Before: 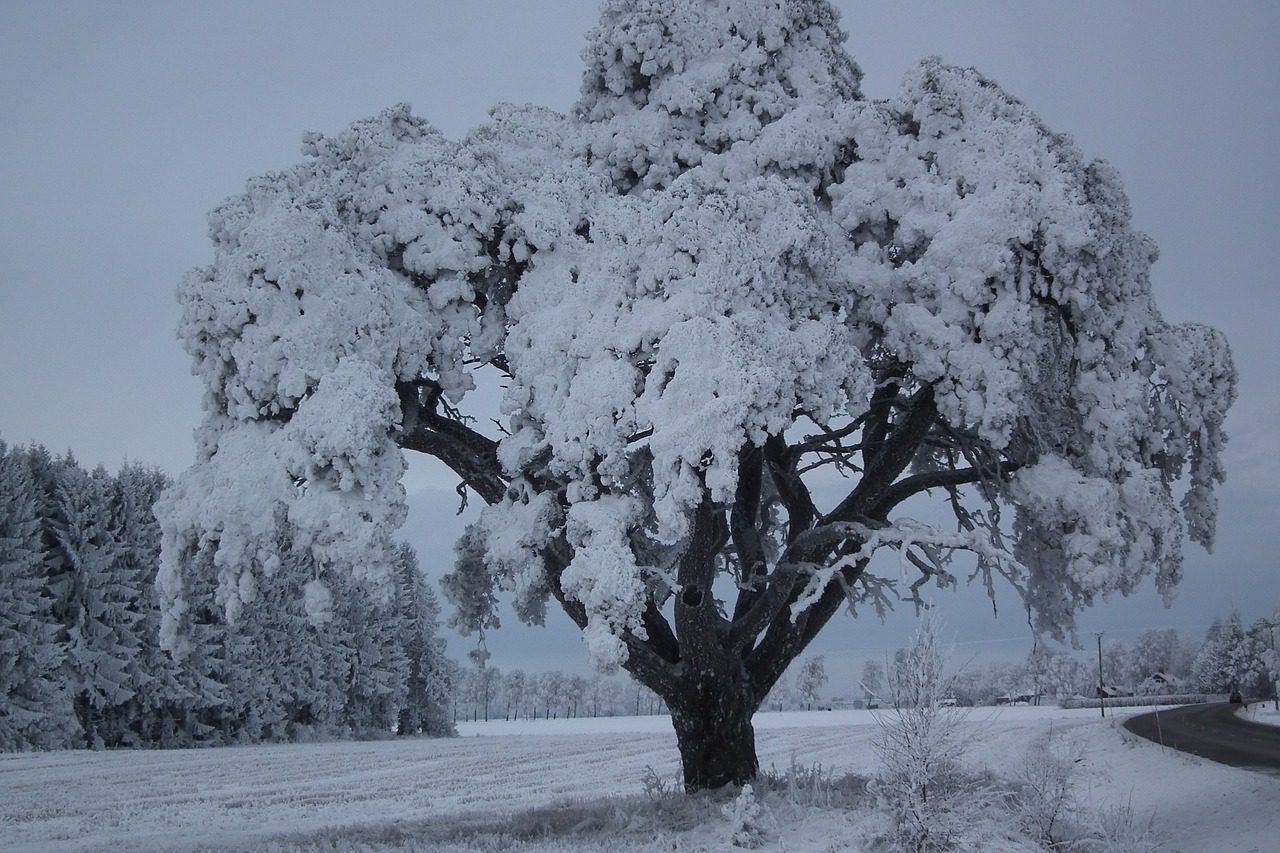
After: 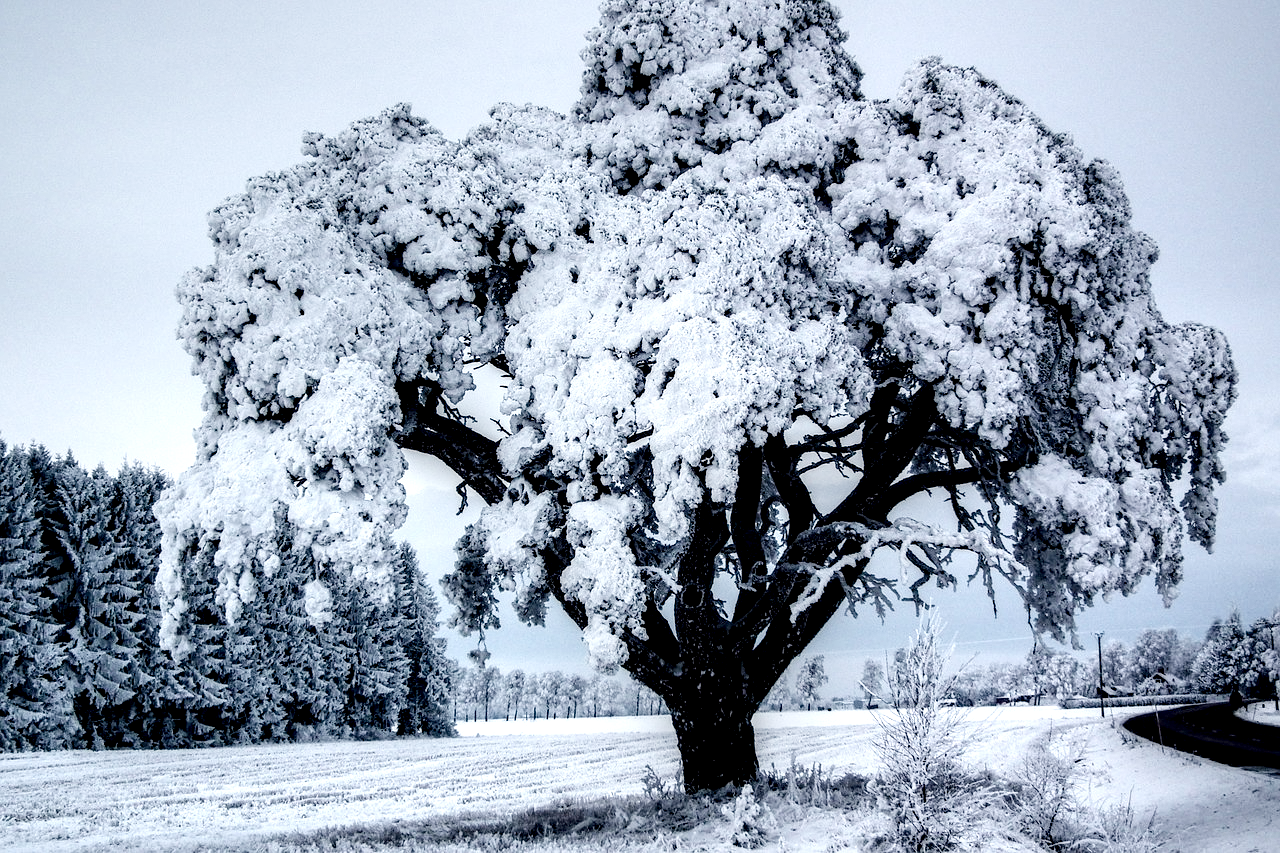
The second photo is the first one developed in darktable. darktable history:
base curve: curves: ch0 [(0, 0.003) (0.001, 0.002) (0.006, 0.004) (0.02, 0.022) (0.048, 0.086) (0.094, 0.234) (0.162, 0.431) (0.258, 0.629) (0.385, 0.8) (0.548, 0.918) (0.751, 0.988) (1, 1)], preserve colors none
local contrast: shadows 185%, detail 225%
shadows and highlights: shadows 4.1, highlights -17.6, soften with gaussian
